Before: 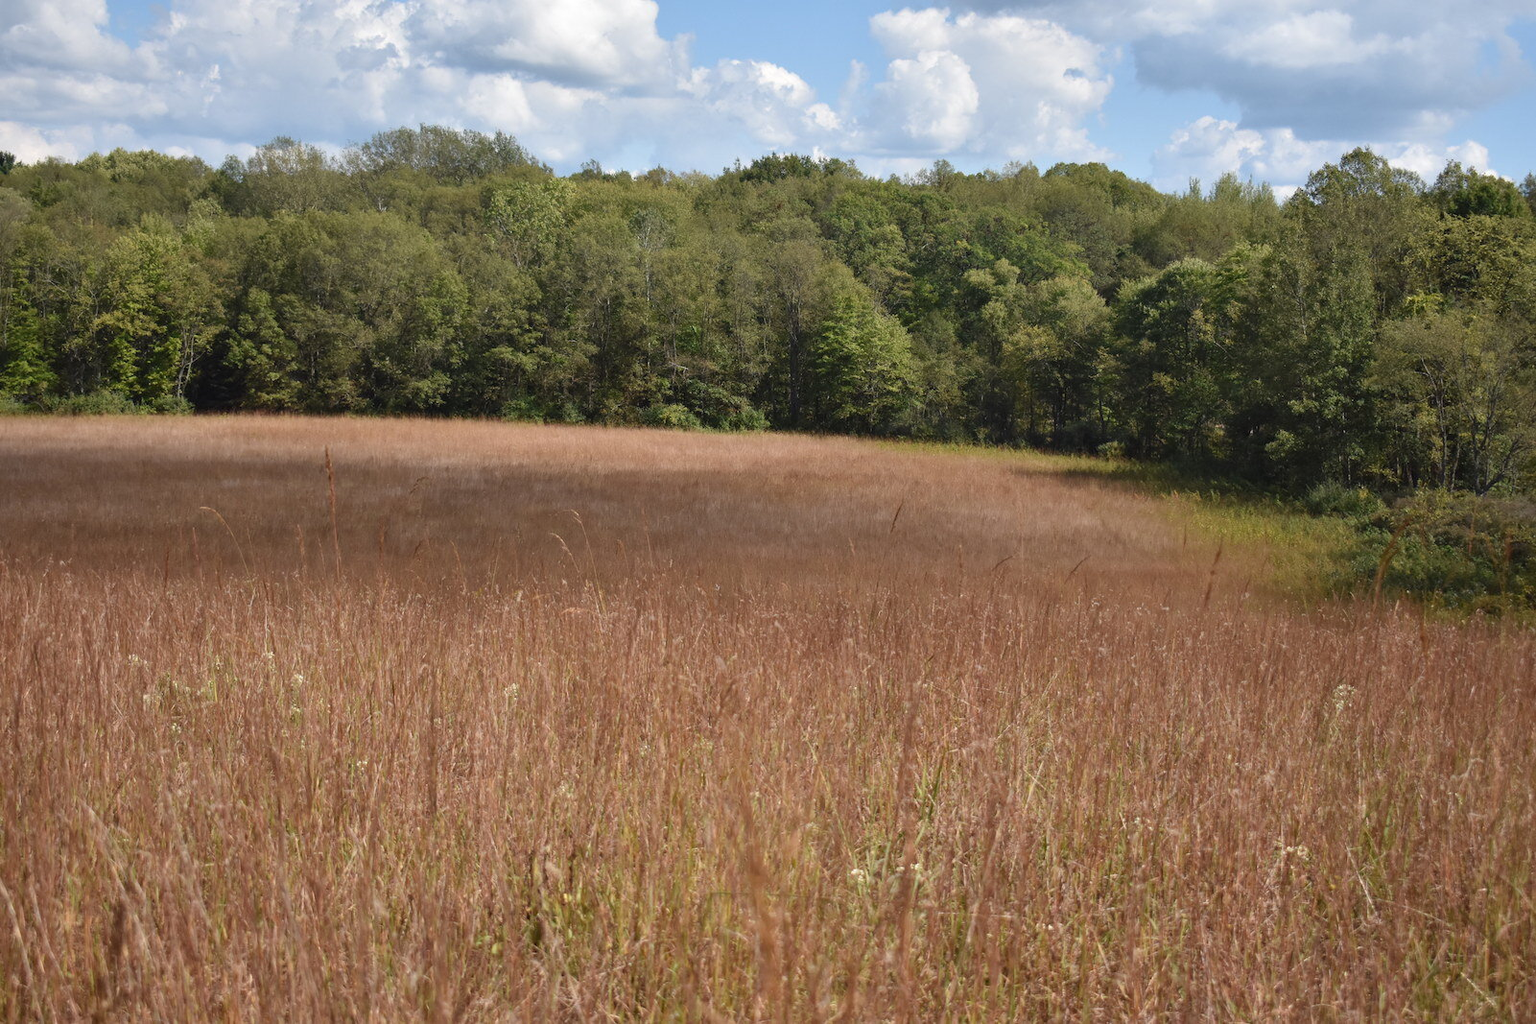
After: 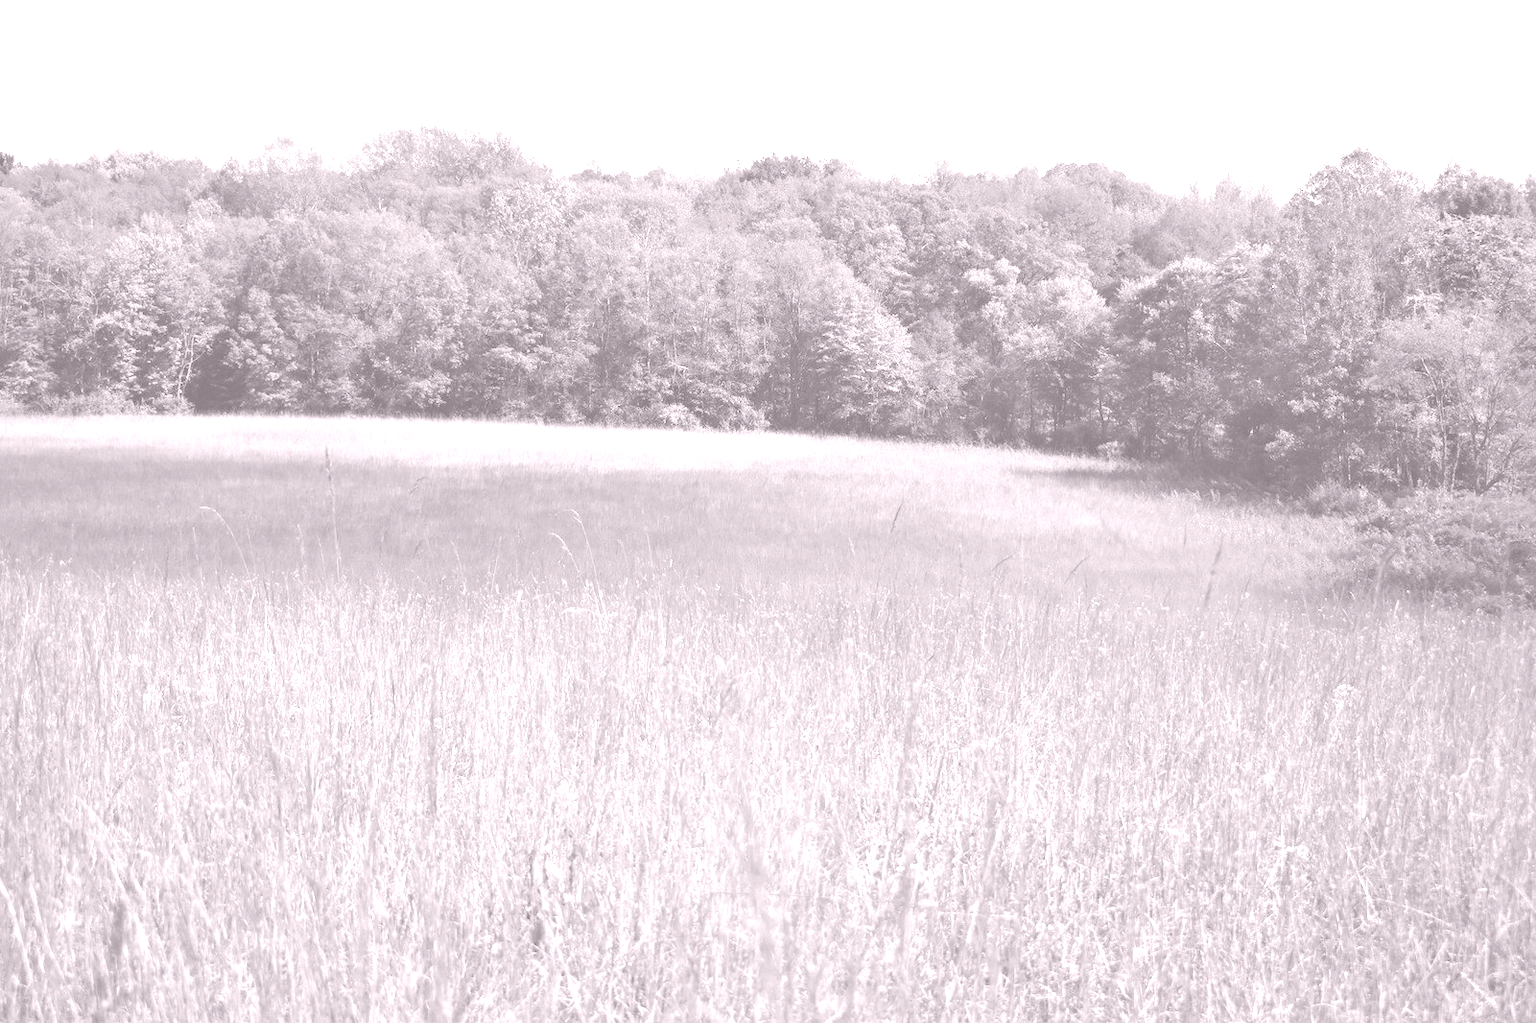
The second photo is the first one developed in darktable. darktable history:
colorize: hue 25.2°, saturation 83%, source mix 82%, lightness 79%, version 1
